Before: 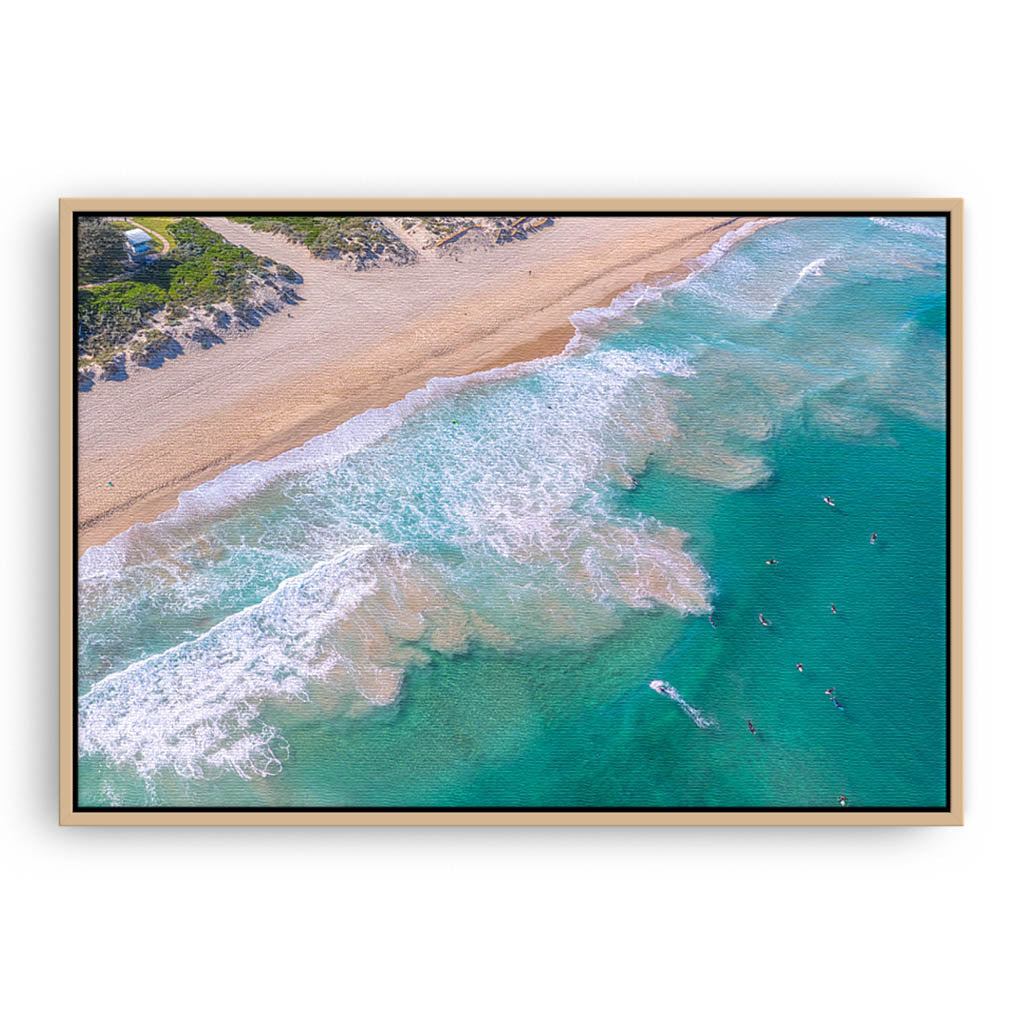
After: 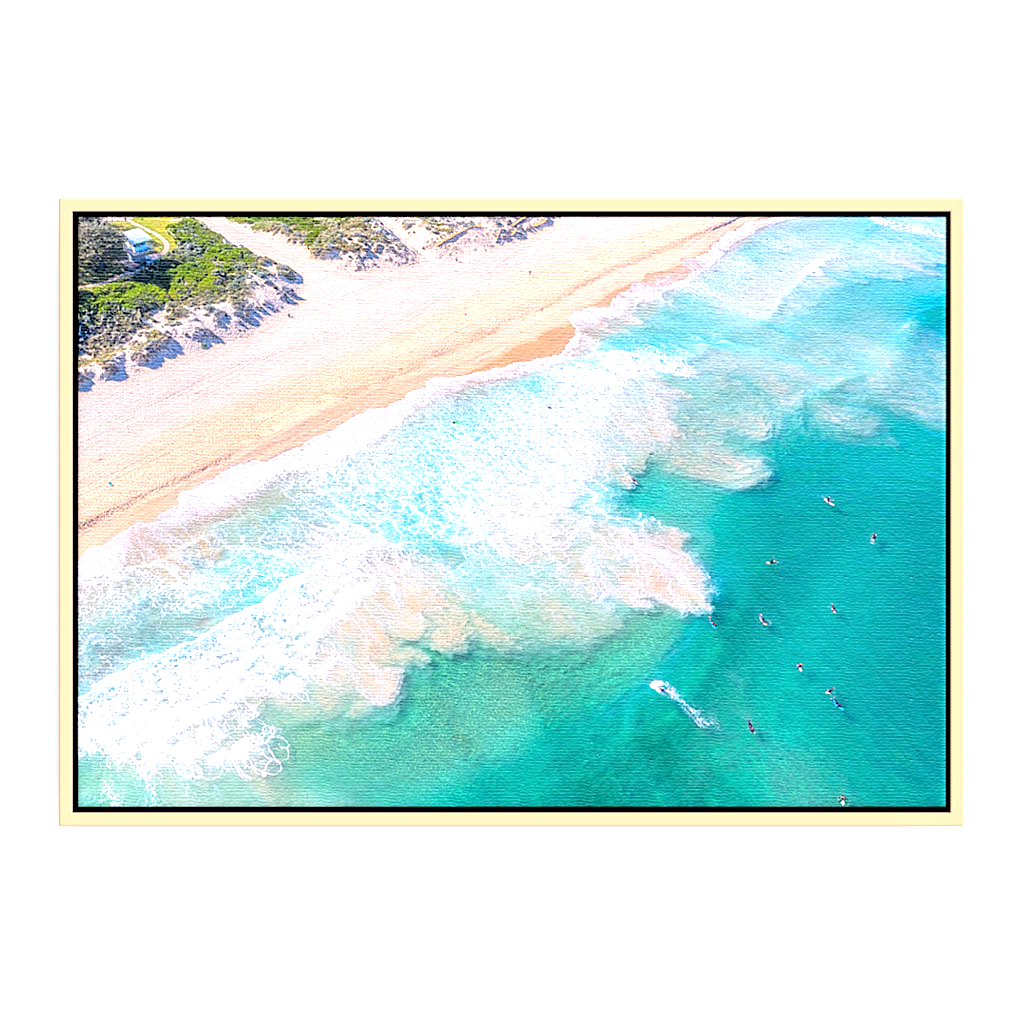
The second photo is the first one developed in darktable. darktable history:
sharpen: amount 0.21
exposure: black level correction 0.012, compensate highlight preservation false
contrast brightness saturation: brightness 0.141
tone equalizer: -8 EV -1.1 EV, -7 EV -1.05 EV, -6 EV -0.854 EV, -5 EV -0.554 EV, -3 EV 0.551 EV, -2 EV 0.87 EV, -1 EV 0.99 EV, +0 EV 1.07 EV
